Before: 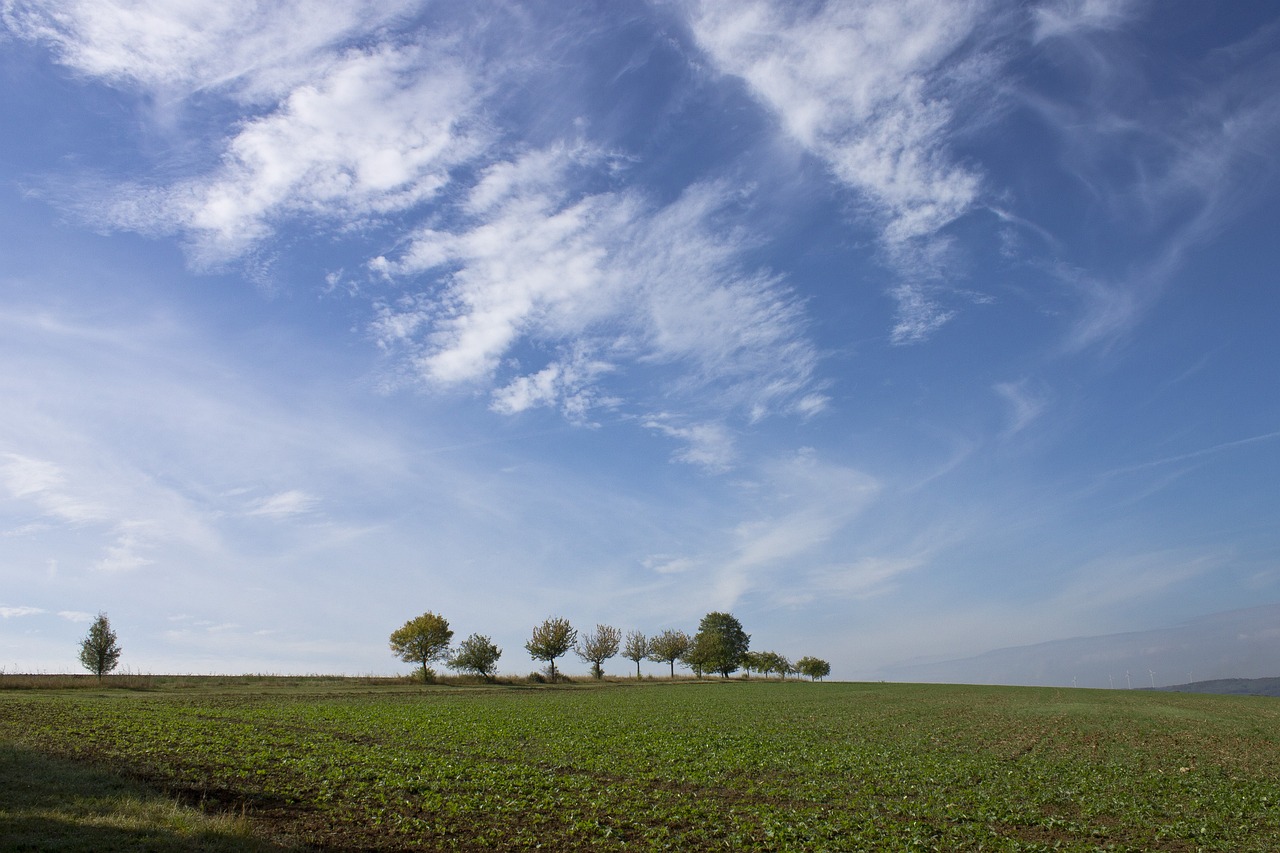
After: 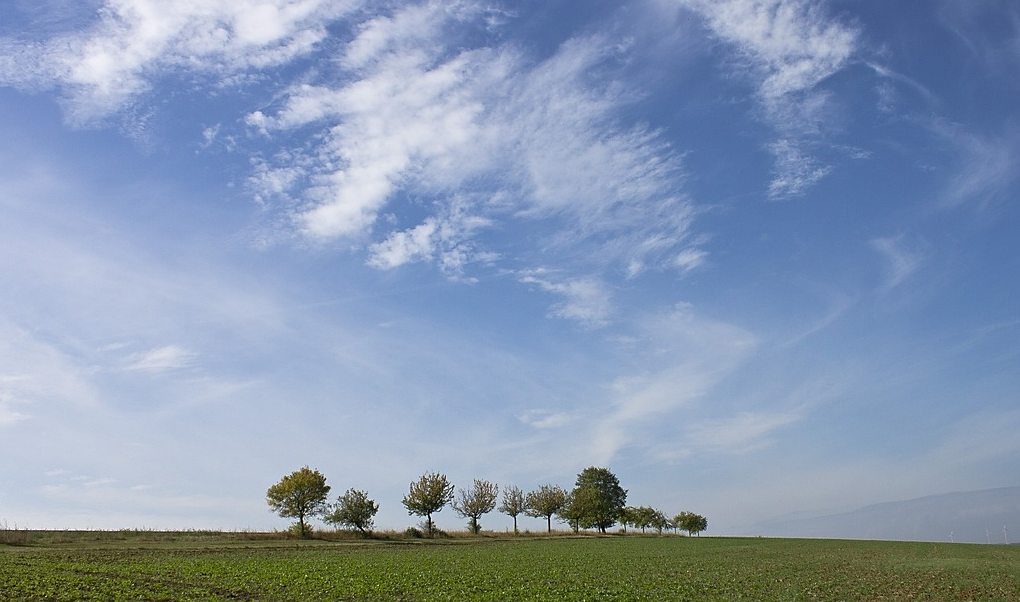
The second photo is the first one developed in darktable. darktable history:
crop: left 9.65%, top 17.08%, right 10.657%, bottom 12.323%
sharpen: radius 1.816, amount 0.414, threshold 1.729
